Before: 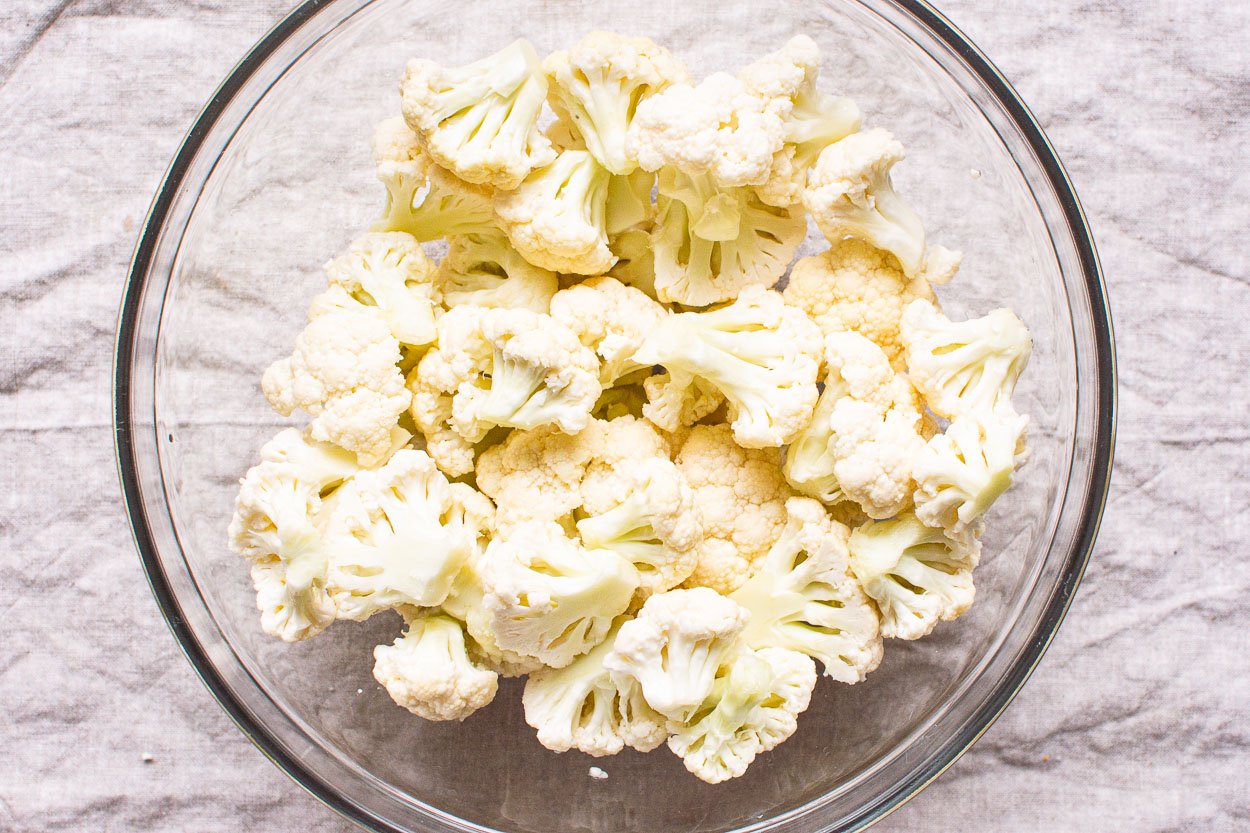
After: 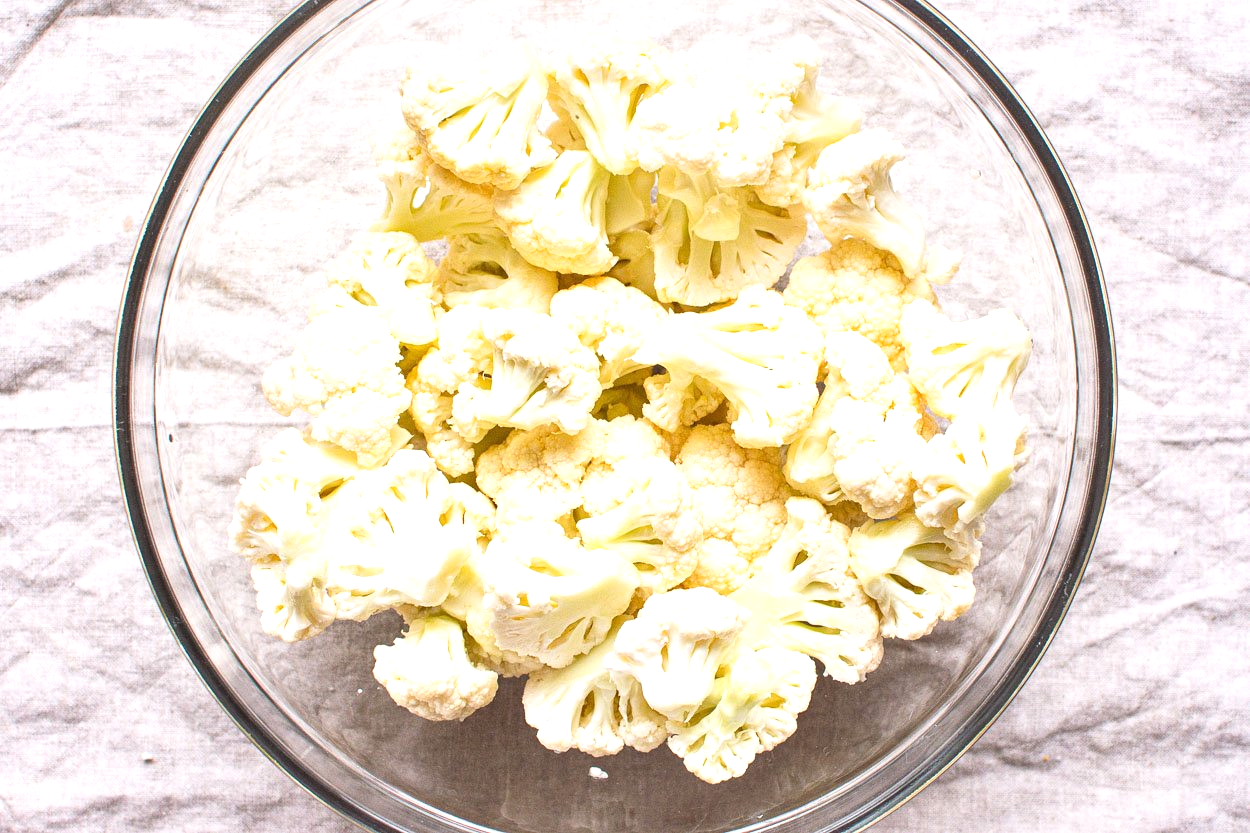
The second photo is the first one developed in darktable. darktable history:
tone equalizer: -8 EV -0.415 EV, -7 EV -0.359 EV, -6 EV -0.298 EV, -5 EV -0.225 EV, -3 EV 0.256 EV, -2 EV 0.307 EV, -1 EV 0.375 EV, +0 EV 0.398 EV
